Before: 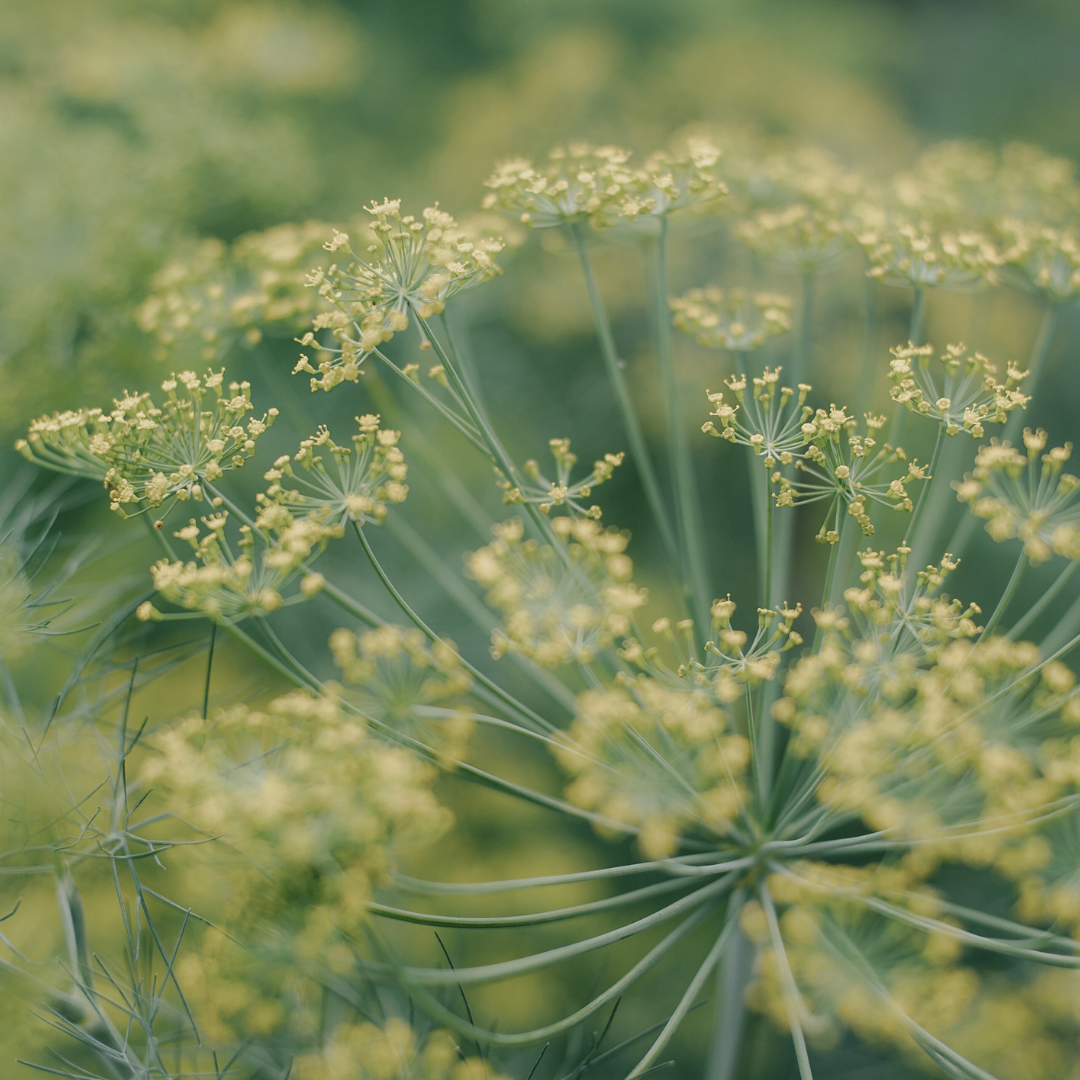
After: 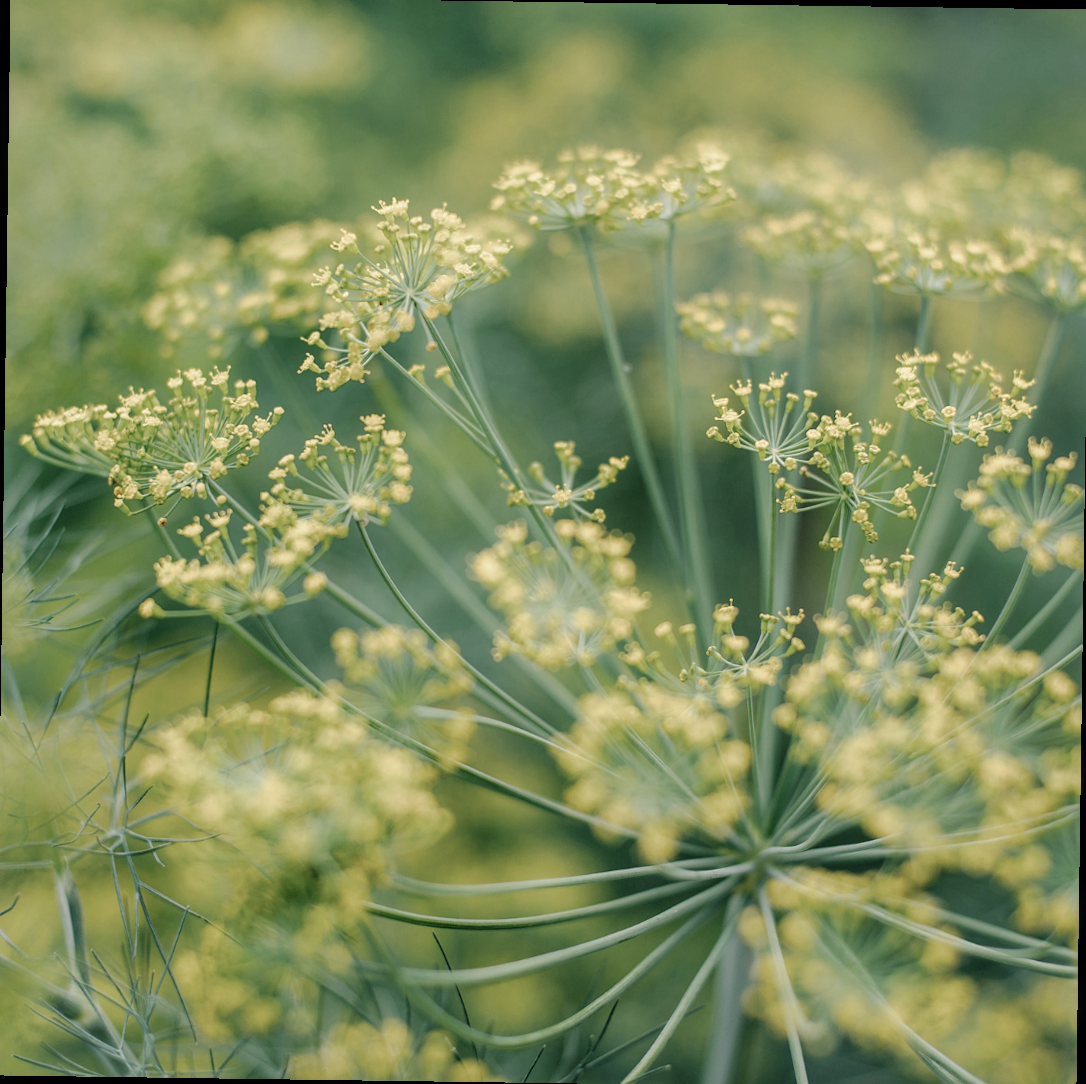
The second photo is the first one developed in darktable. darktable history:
rgb levels: levels [[0.013, 0.434, 0.89], [0, 0.5, 1], [0, 0.5, 1]]
rotate and perspective: rotation 0.8°, automatic cropping off
sharpen: radius 2.883, amount 0.868, threshold 47.523
local contrast: on, module defaults
crop: left 0.434%, top 0.485%, right 0.244%, bottom 0.386%
